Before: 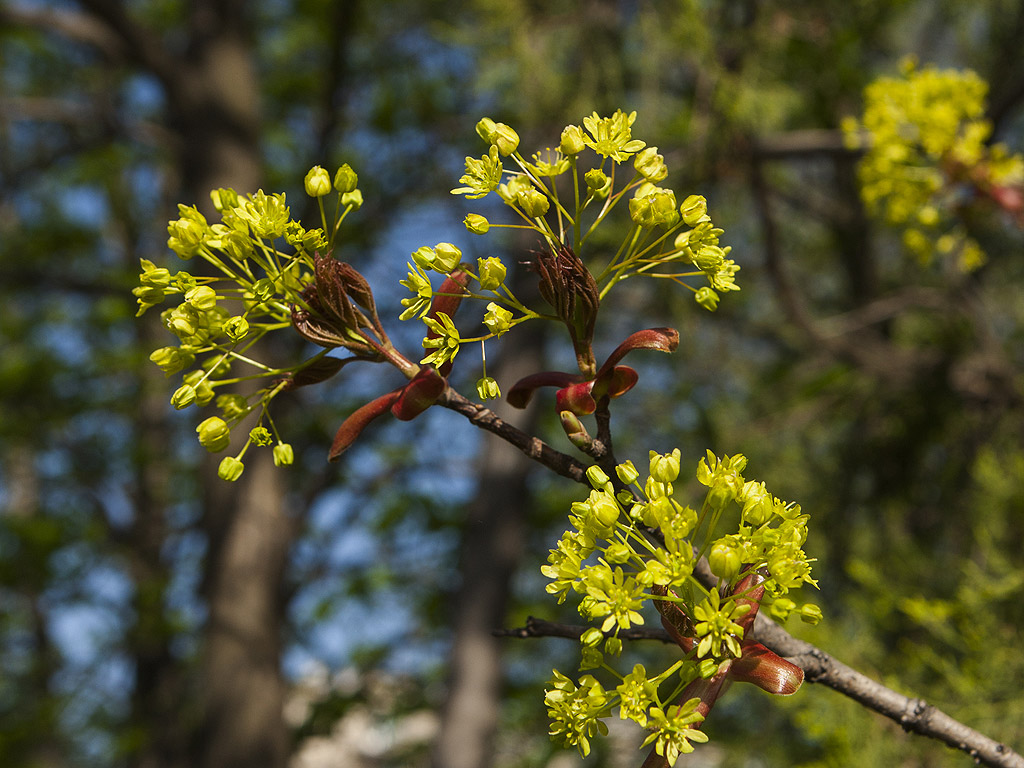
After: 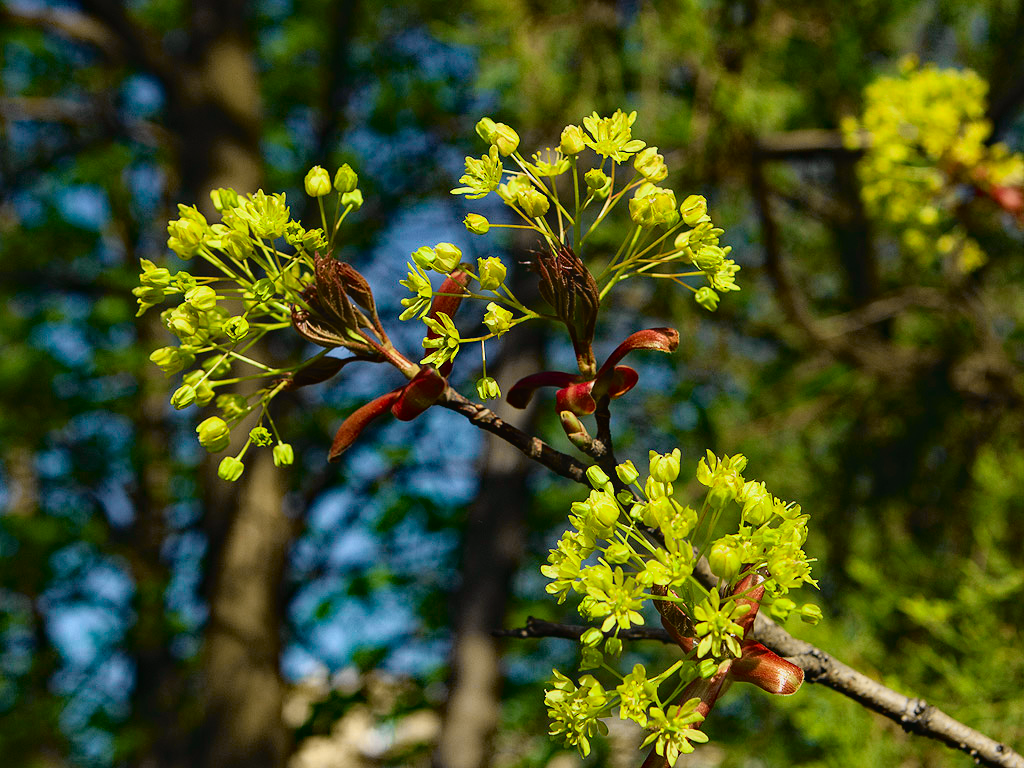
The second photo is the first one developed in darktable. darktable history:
haze removal: strength 0.53, distance 0.925, compatibility mode true, adaptive false
tone curve: curves: ch0 [(0, 0.022) (0.114, 0.088) (0.282, 0.316) (0.446, 0.511) (0.613, 0.693) (0.786, 0.843) (0.999, 0.949)]; ch1 [(0, 0) (0.395, 0.343) (0.463, 0.427) (0.486, 0.474) (0.503, 0.5) (0.535, 0.522) (0.555, 0.566) (0.594, 0.614) (0.755, 0.793) (1, 1)]; ch2 [(0, 0) (0.369, 0.388) (0.449, 0.431) (0.501, 0.5) (0.528, 0.517) (0.561, 0.59) (0.612, 0.646) (0.697, 0.721) (1, 1)], color space Lab, independent channels, preserve colors none
